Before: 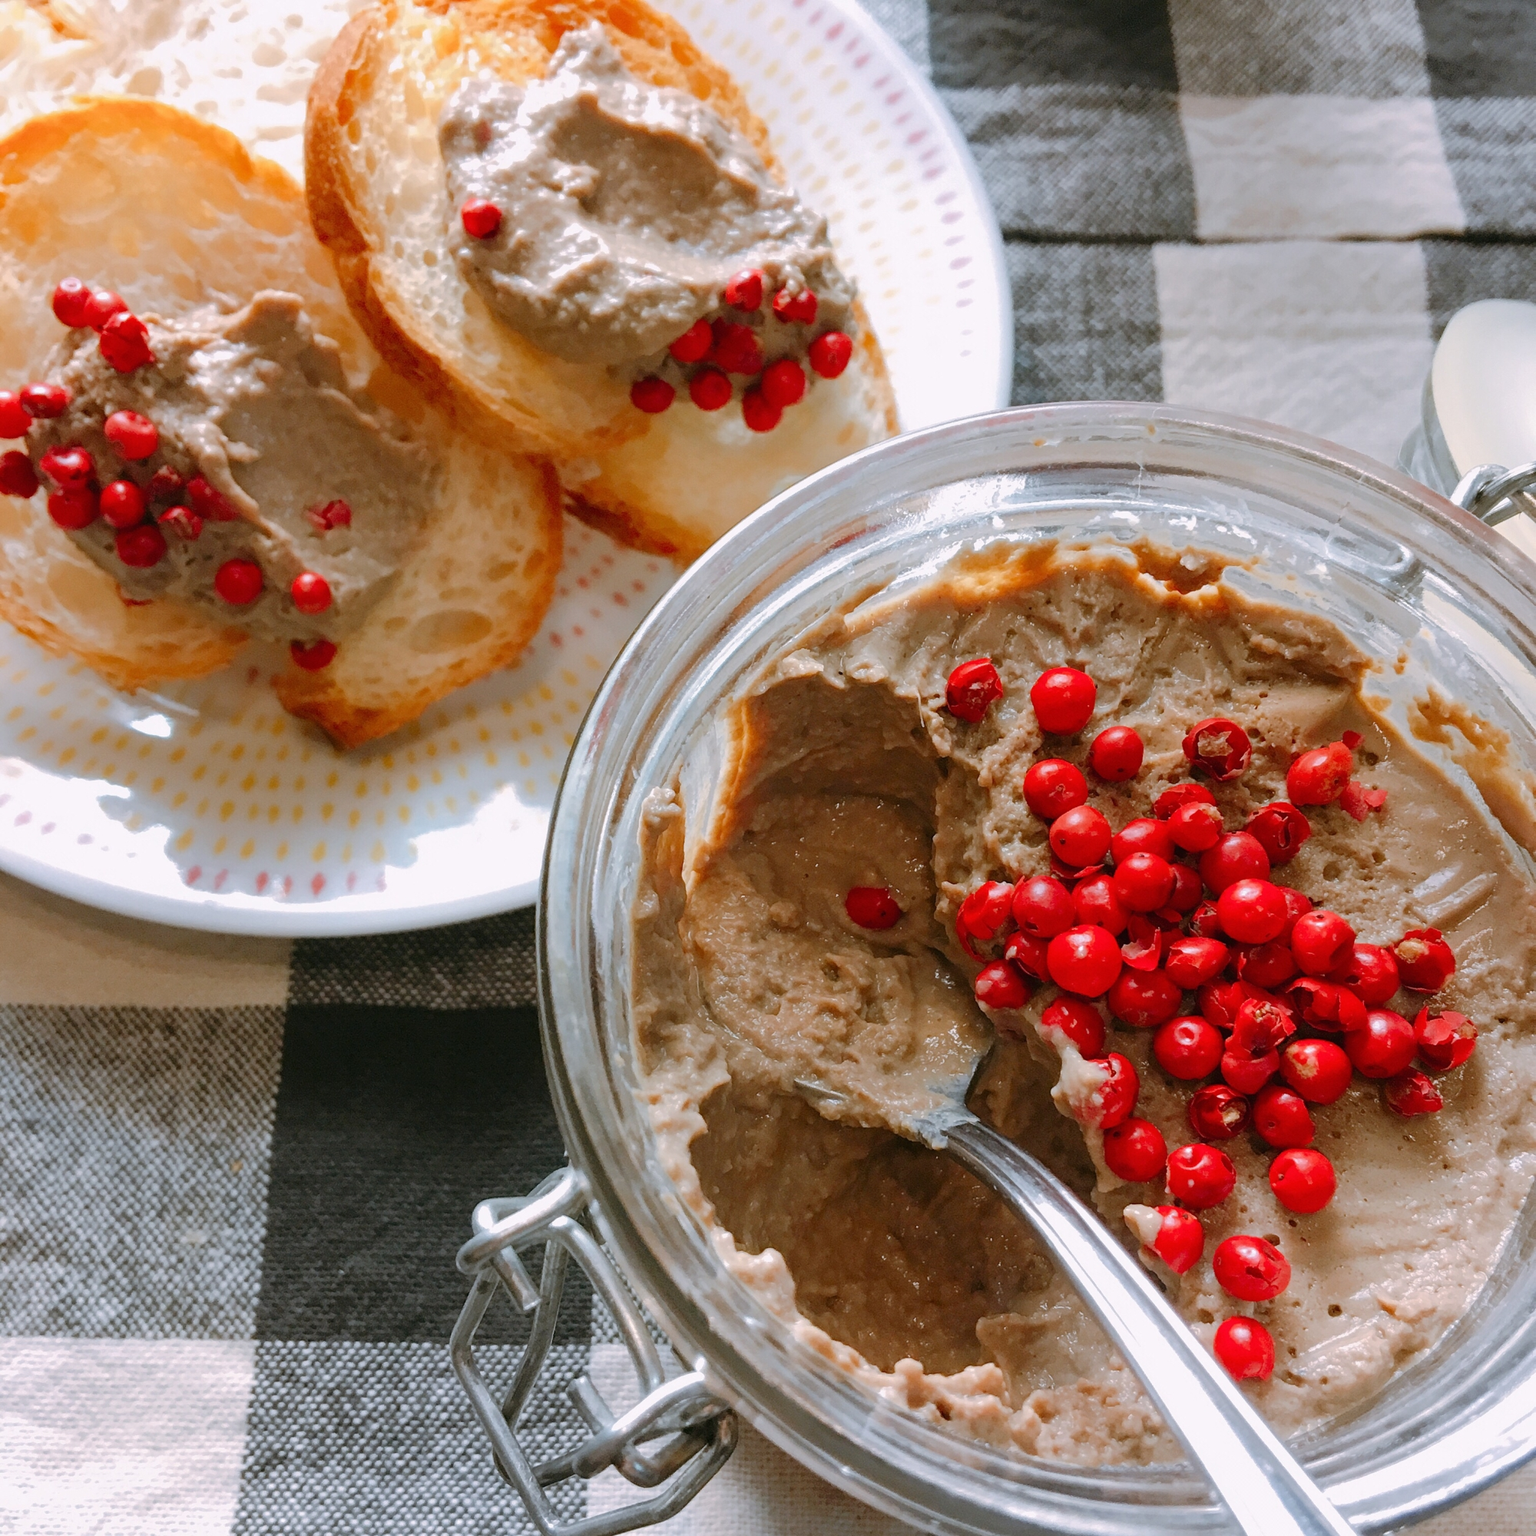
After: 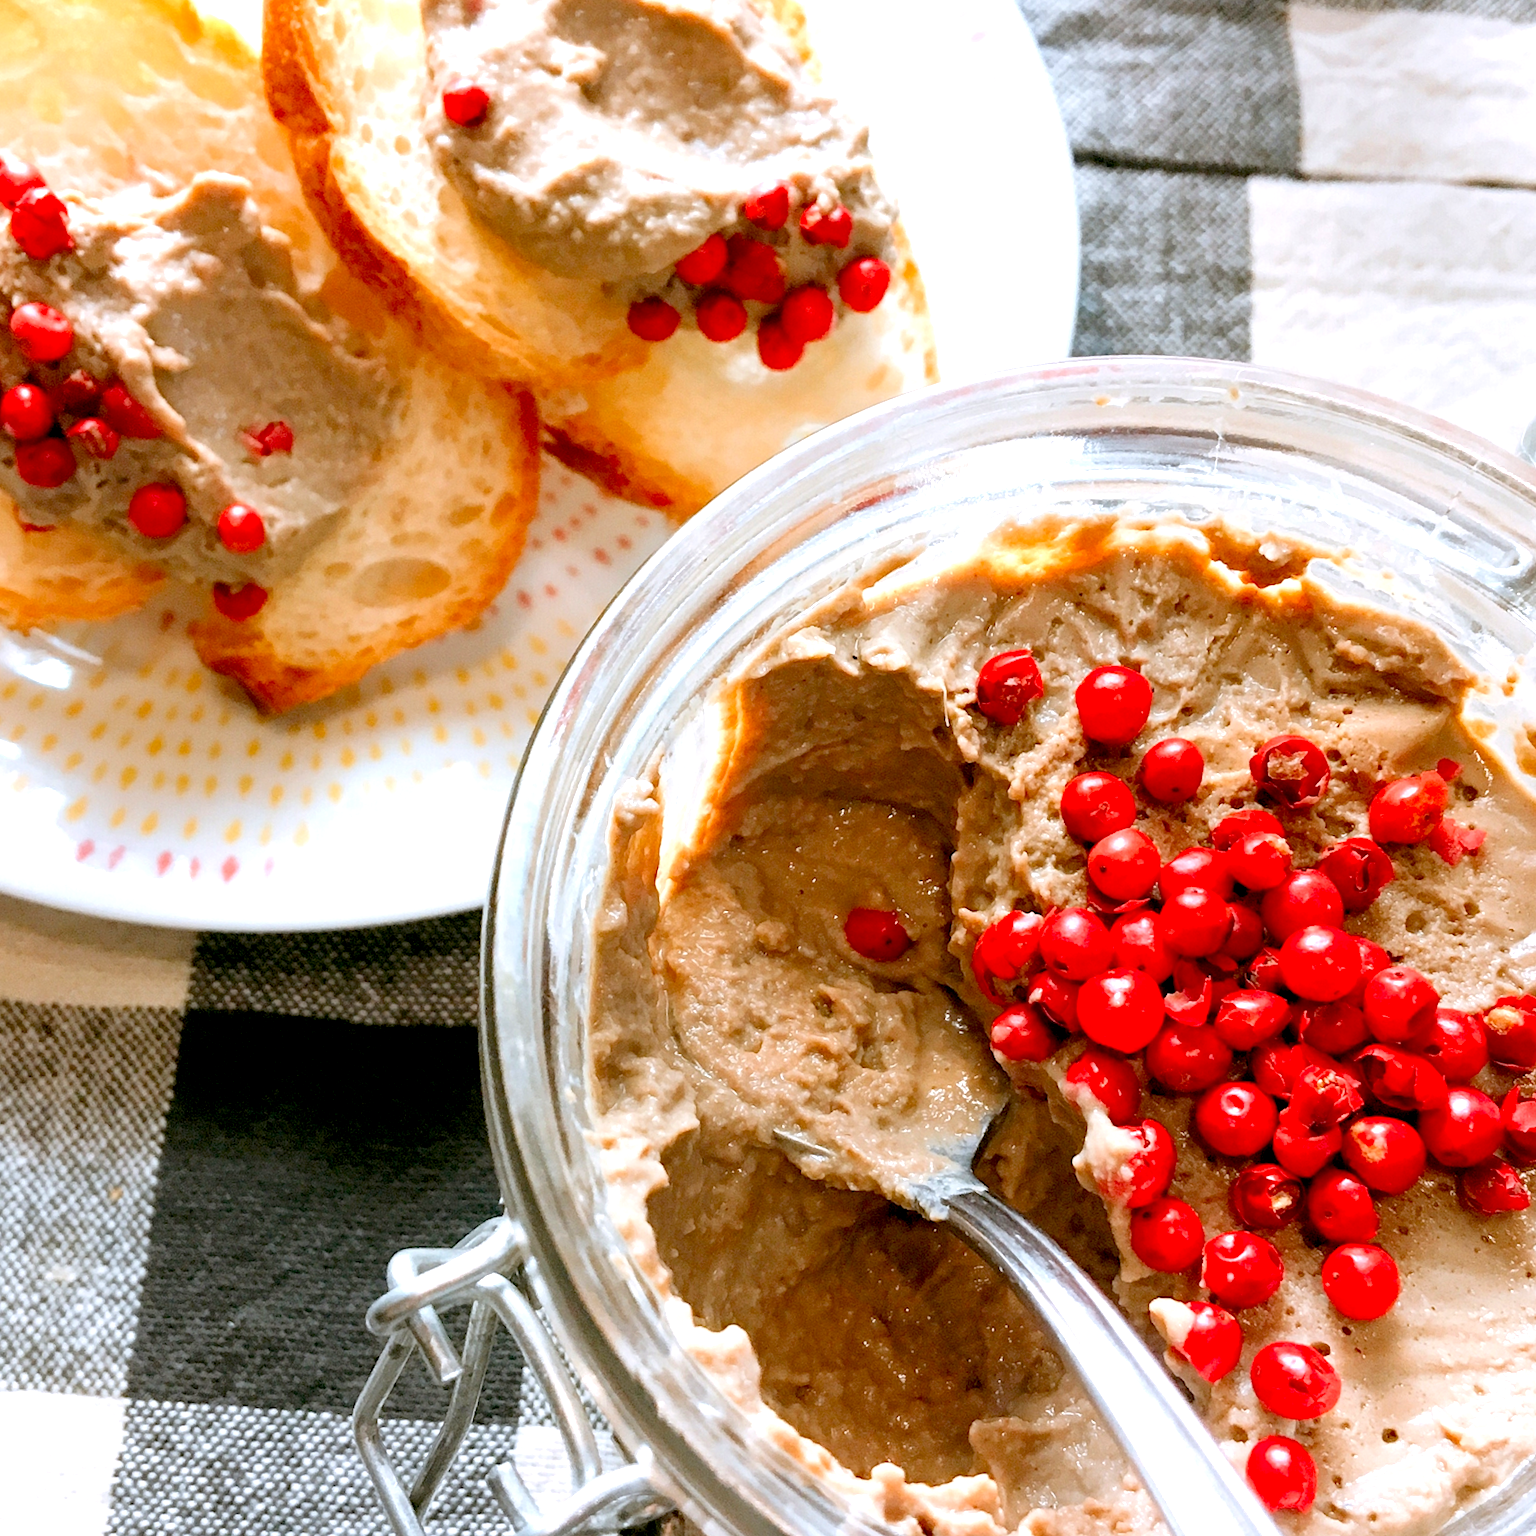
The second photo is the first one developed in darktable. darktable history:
exposure: black level correction 0.01, exposure 1 EV, compensate highlight preservation false
crop and rotate: angle -3.27°, left 5.211%, top 5.211%, right 4.607%, bottom 4.607%
